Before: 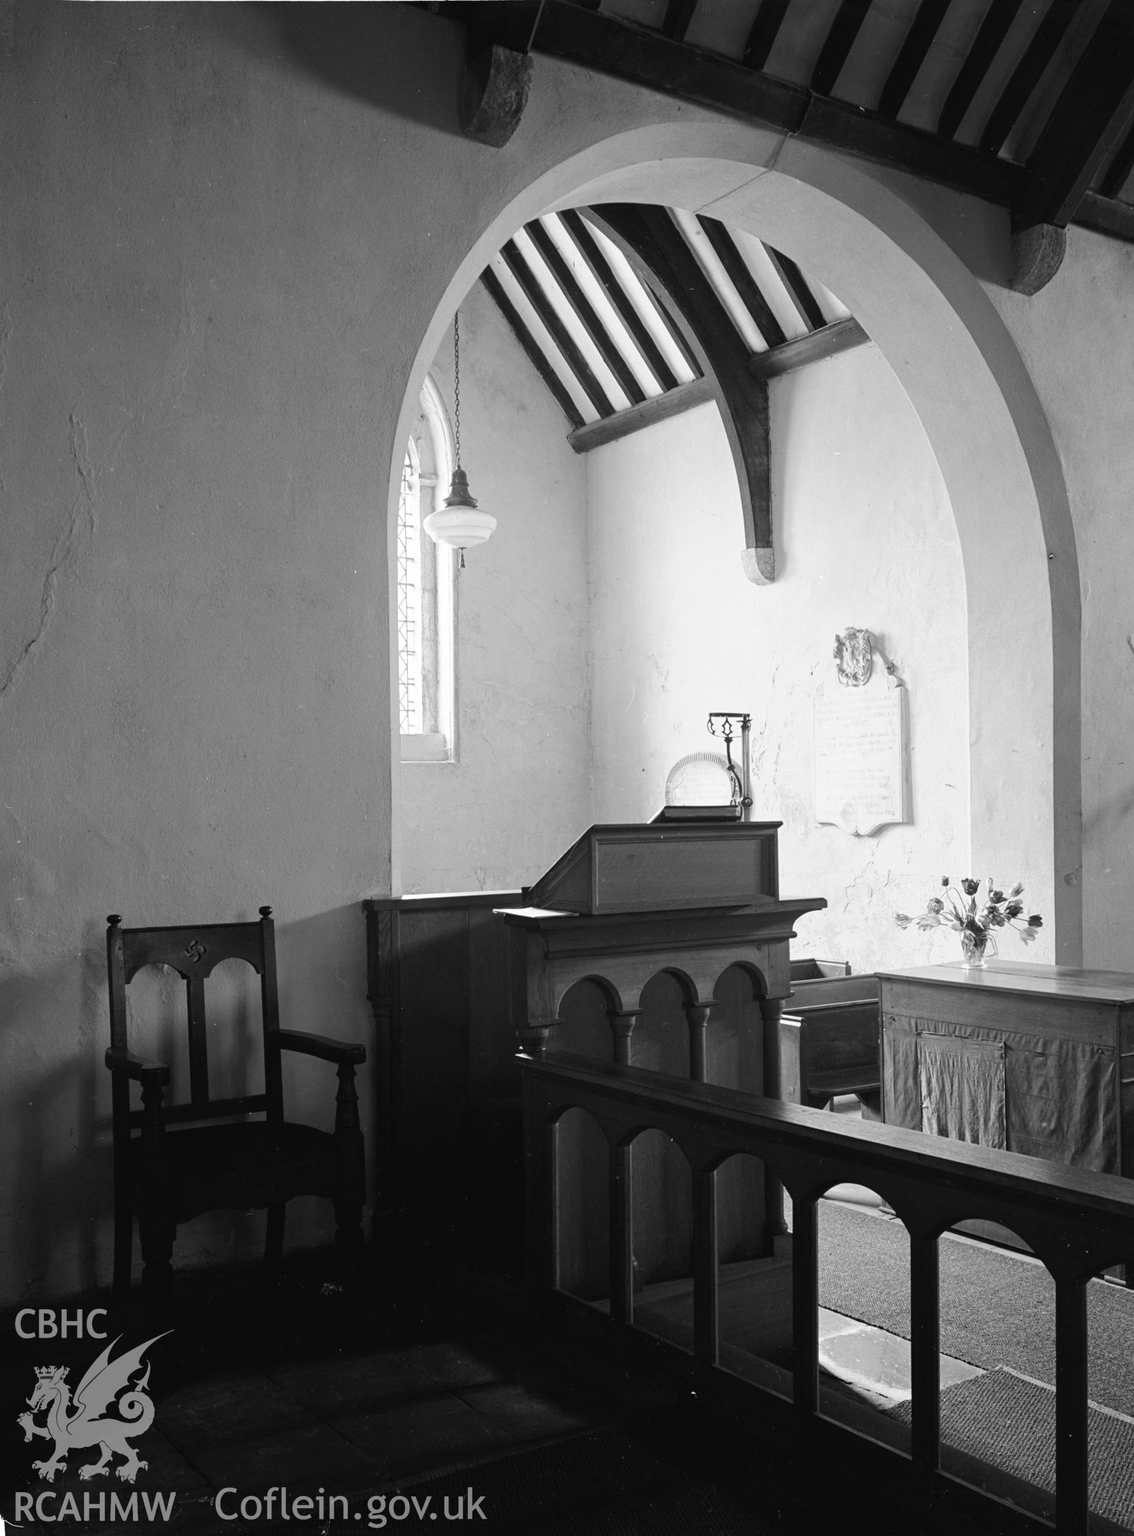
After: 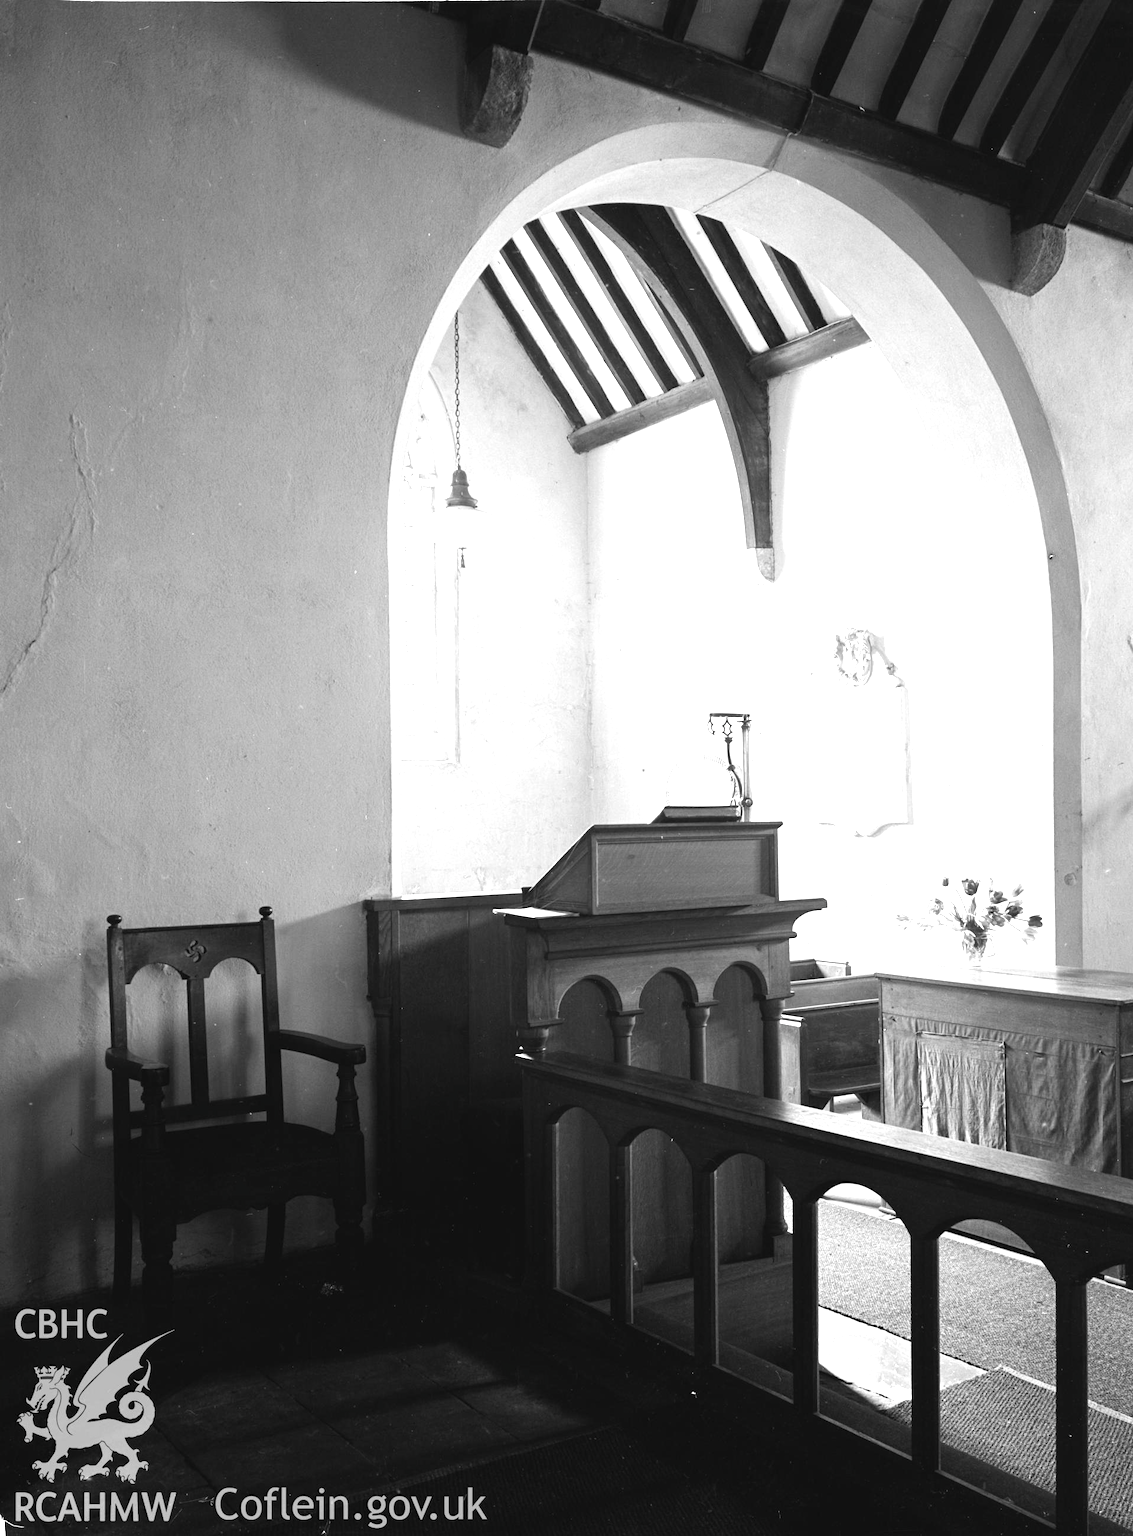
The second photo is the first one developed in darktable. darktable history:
exposure: exposure 0.746 EV, compensate exposure bias true, compensate highlight preservation false
tone equalizer: -8 EV -0.448 EV, -7 EV -0.371 EV, -6 EV -0.305 EV, -5 EV -0.233 EV, -3 EV 0.227 EV, -2 EV 0.332 EV, -1 EV 0.38 EV, +0 EV 0.417 EV
